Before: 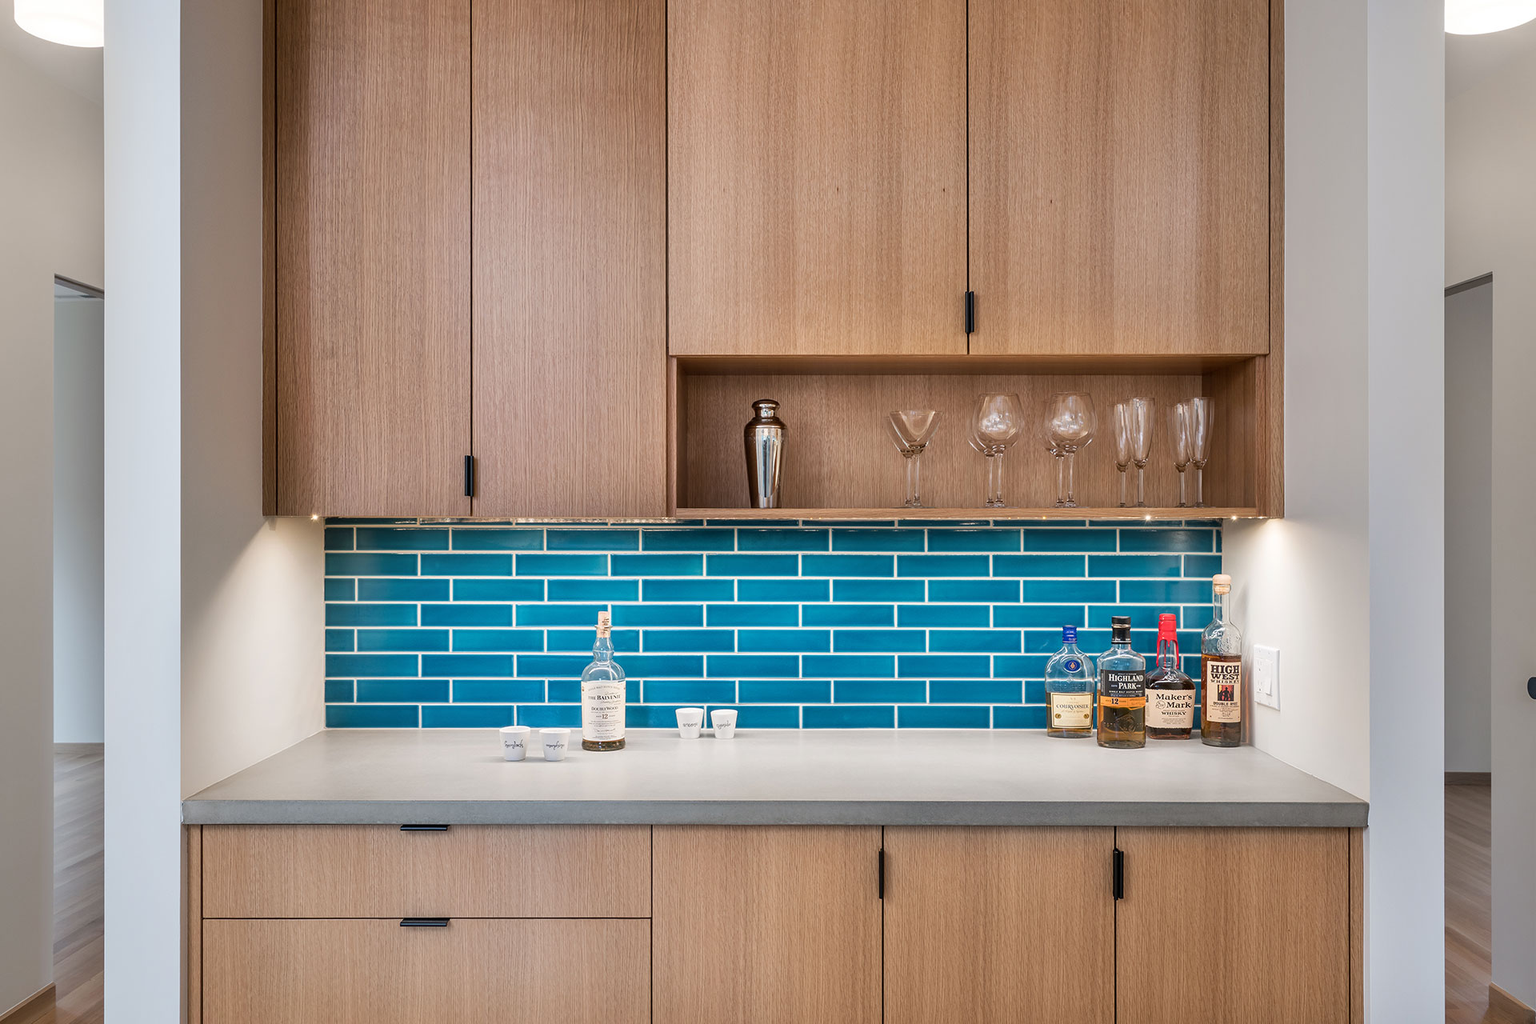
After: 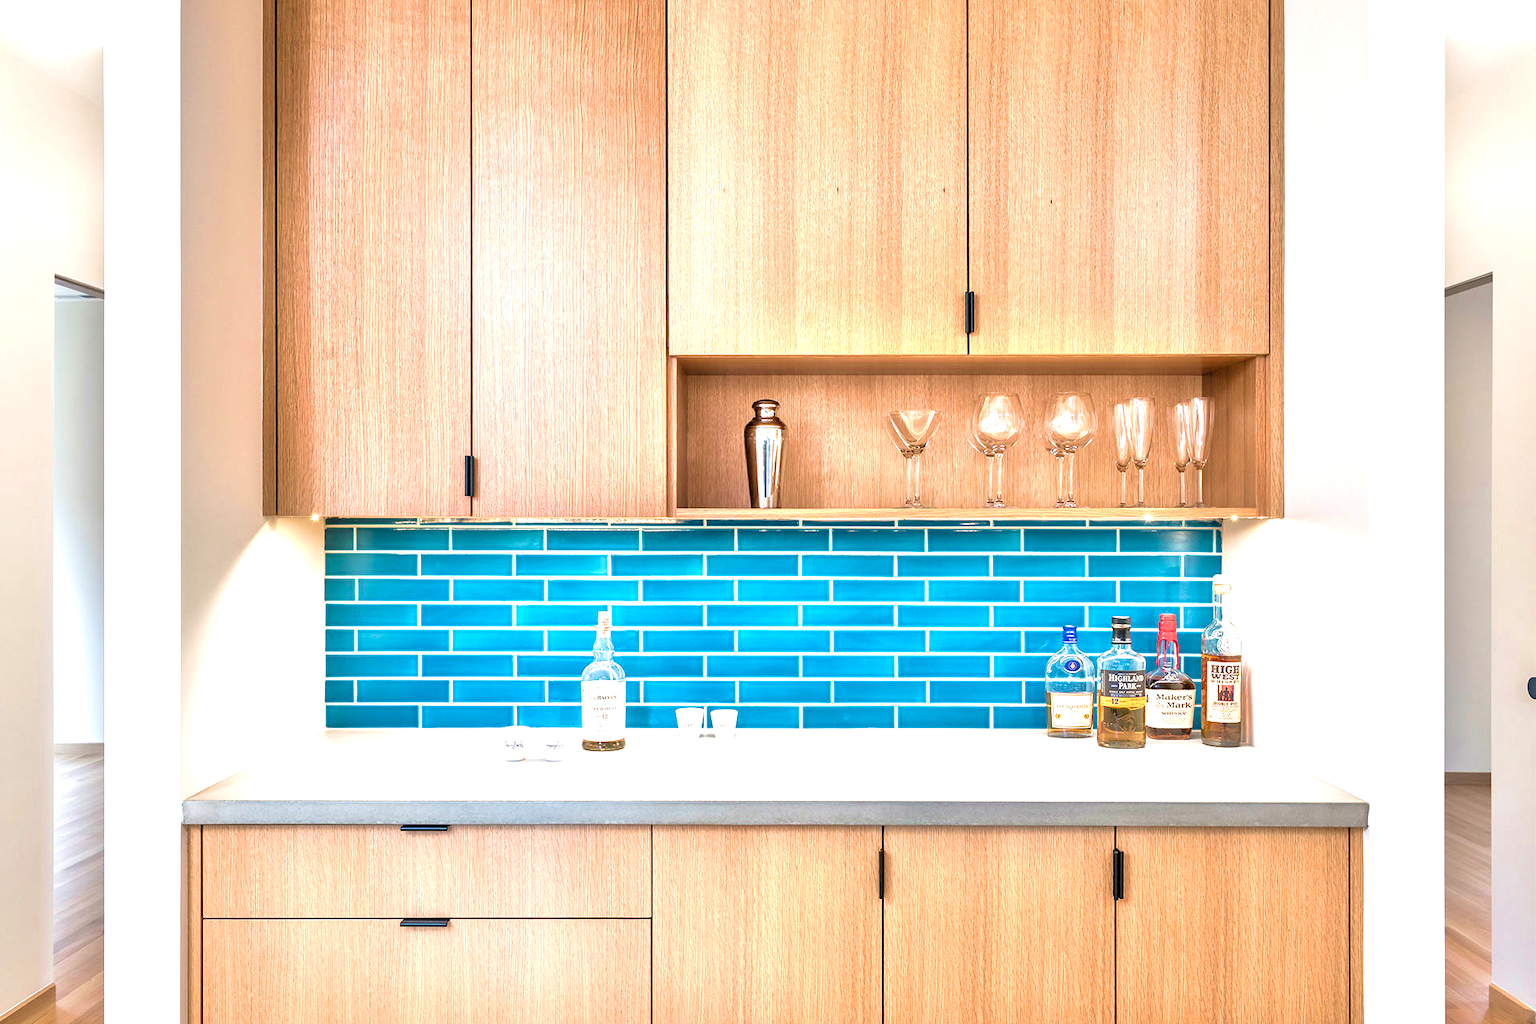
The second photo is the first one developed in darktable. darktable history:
levels: levels [0.012, 0.367, 0.697]
velvia: strength 44.87%
tone equalizer: -7 EV 0.15 EV, -6 EV 0.613 EV, -5 EV 1.18 EV, -4 EV 1.31 EV, -3 EV 1.14 EV, -2 EV 0.6 EV, -1 EV 0.157 EV
